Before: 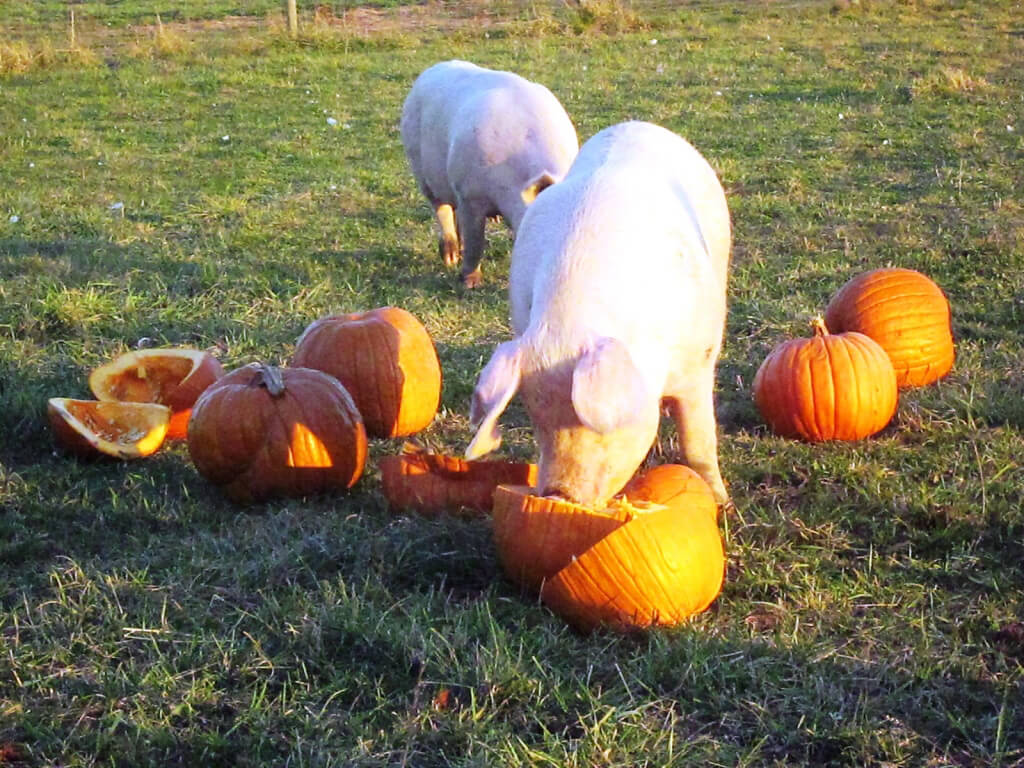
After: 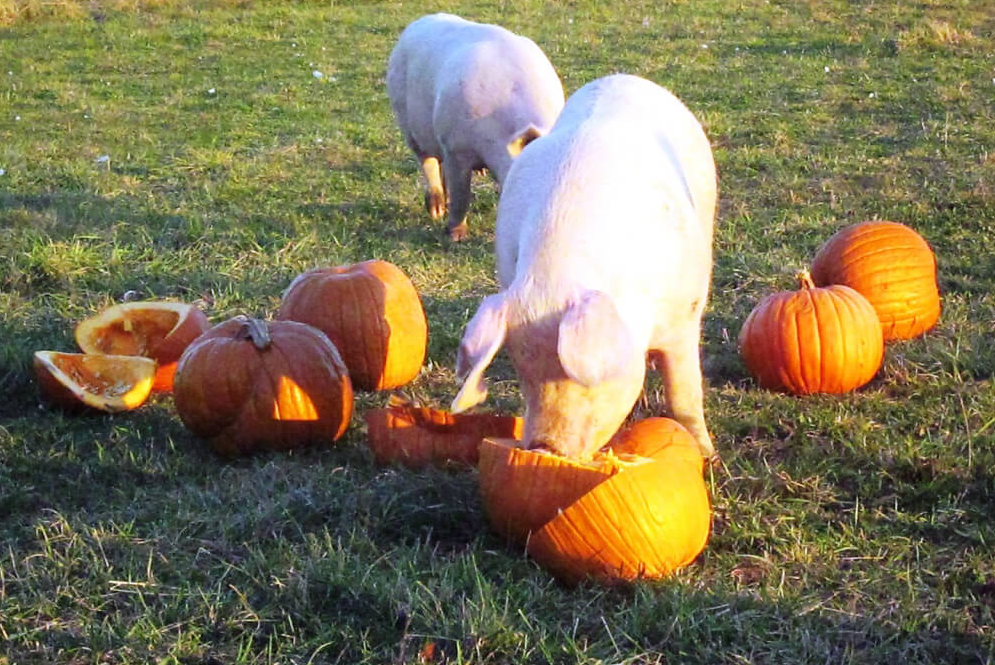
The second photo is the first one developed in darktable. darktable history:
crop: left 1.452%, top 6.158%, right 1.315%, bottom 7.216%
